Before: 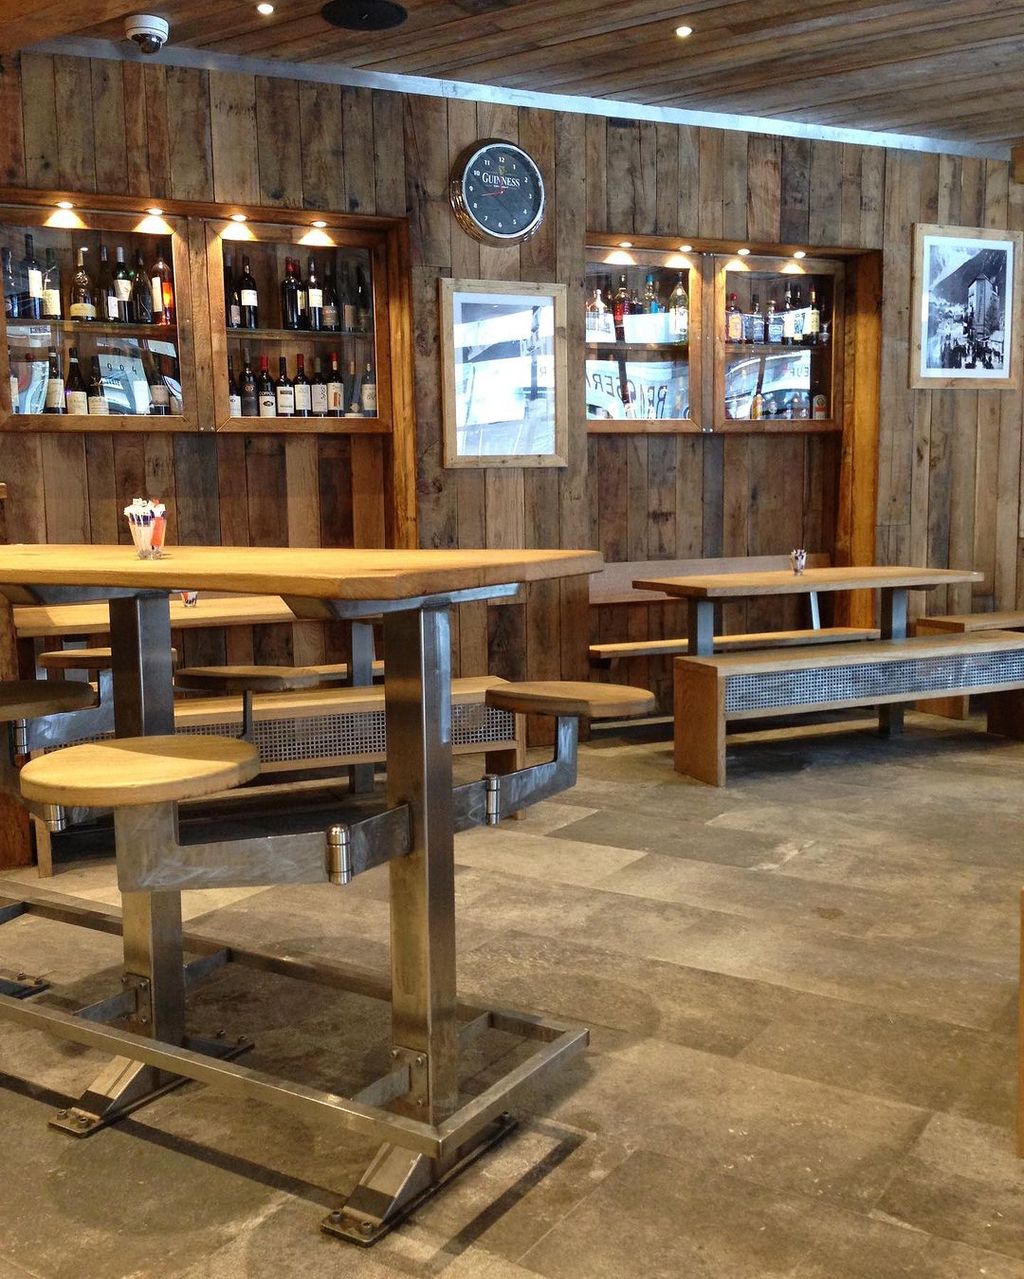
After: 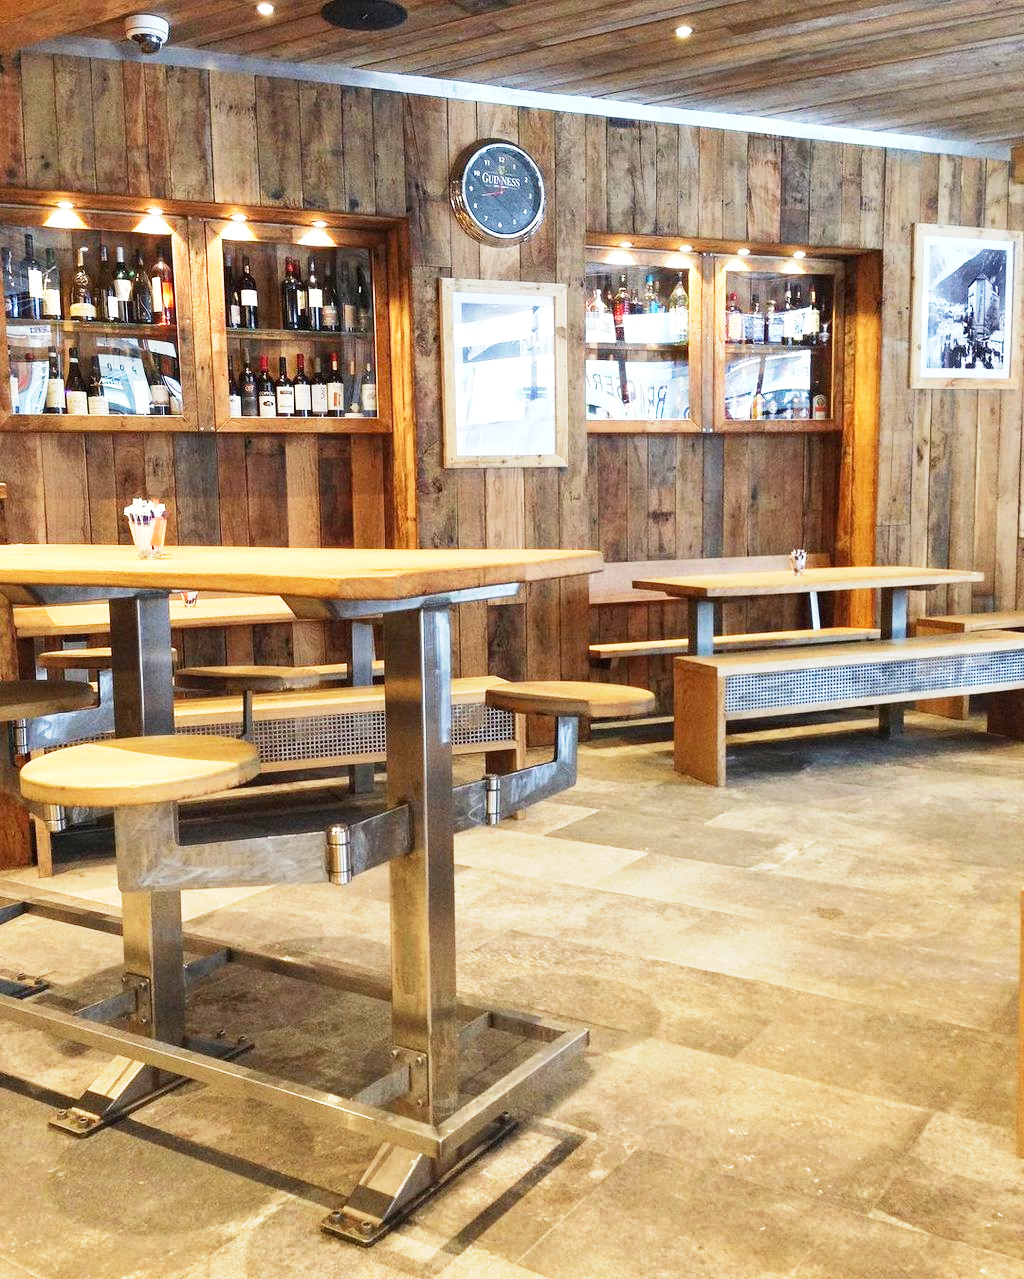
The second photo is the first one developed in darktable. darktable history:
exposure: black level correction 0, exposure 0.9 EV, compensate highlight preservation false
base curve: curves: ch0 [(0, 0) (0.088, 0.125) (0.176, 0.251) (0.354, 0.501) (0.613, 0.749) (1, 0.877)], preserve colors none
